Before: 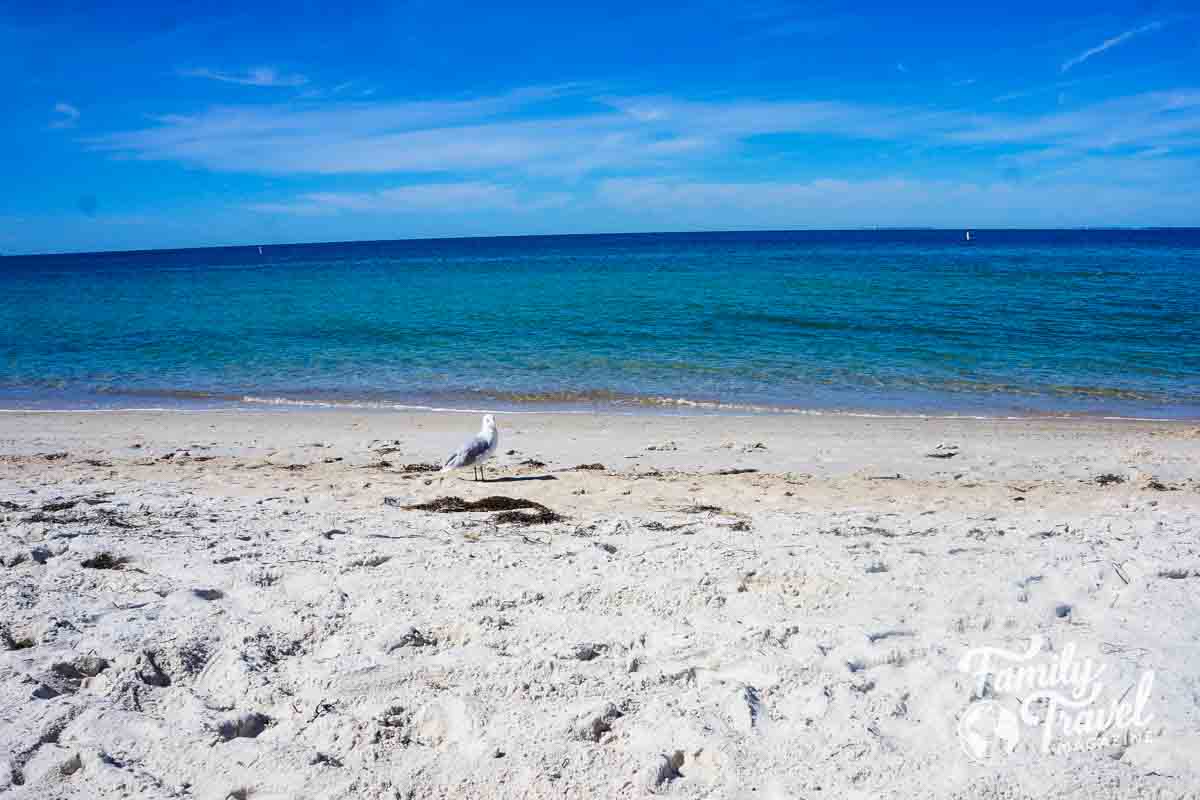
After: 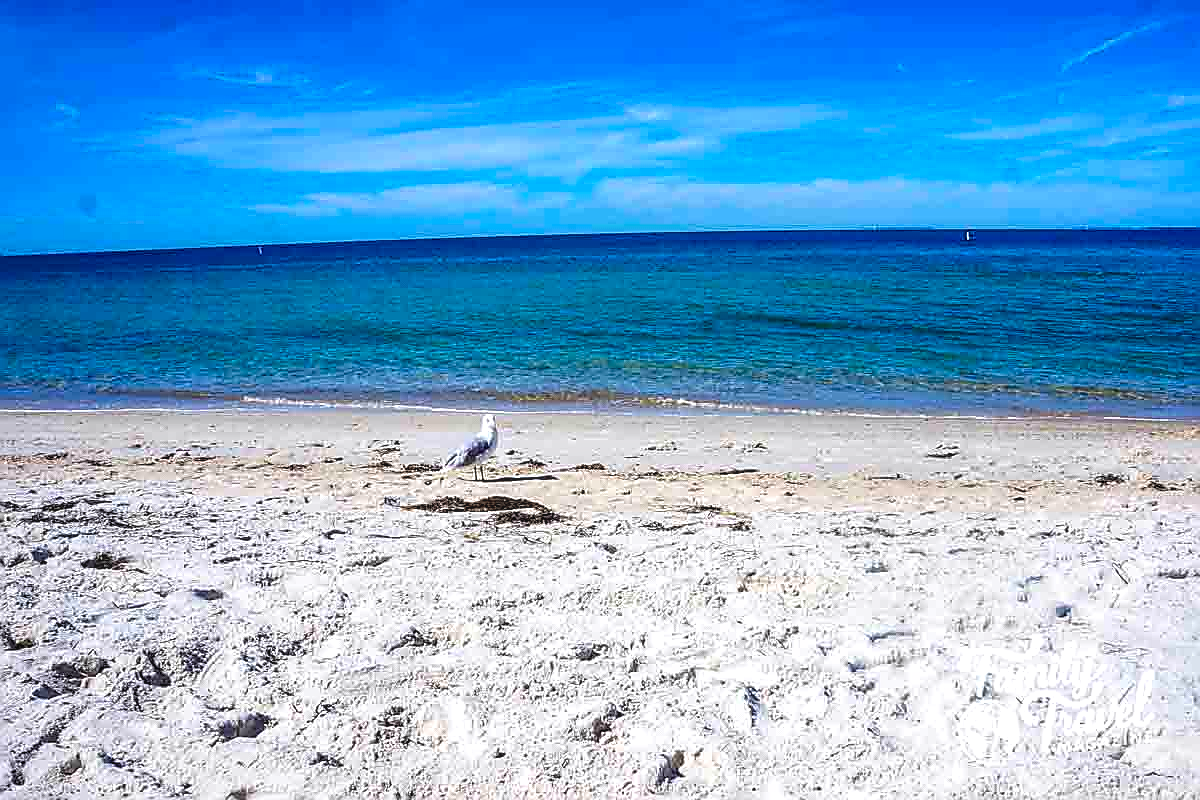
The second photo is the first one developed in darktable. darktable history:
local contrast: on, module defaults
sharpen: radius 1.4, amount 1.25, threshold 0.7
color balance: lift [1, 1.001, 0.999, 1.001], gamma [1, 1.004, 1.007, 0.993], gain [1, 0.991, 0.987, 1.013], contrast 7.5%, contrast fulcrum 10%, output saturation 115%
